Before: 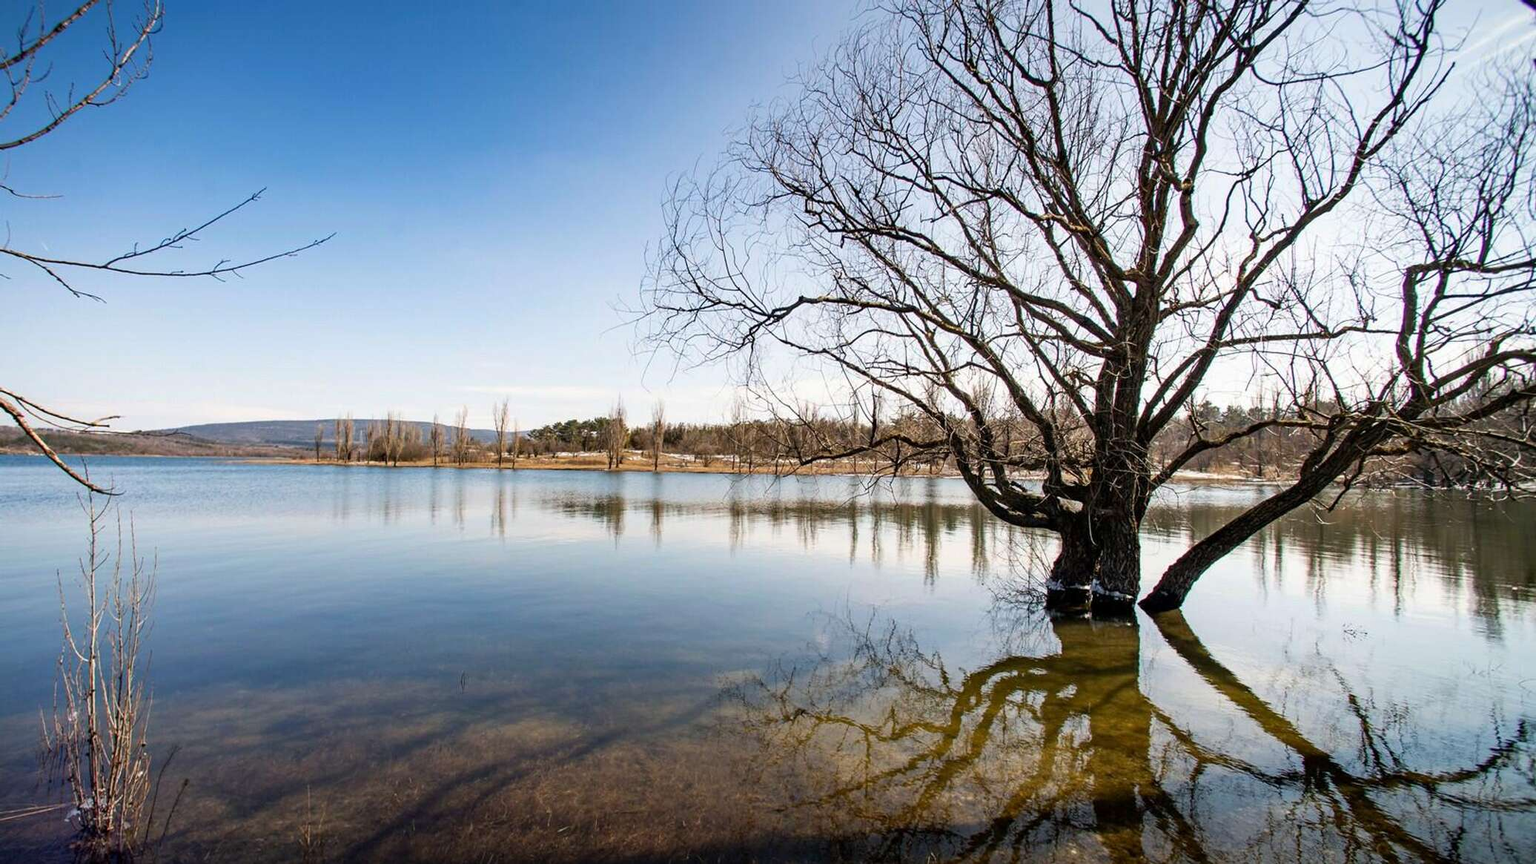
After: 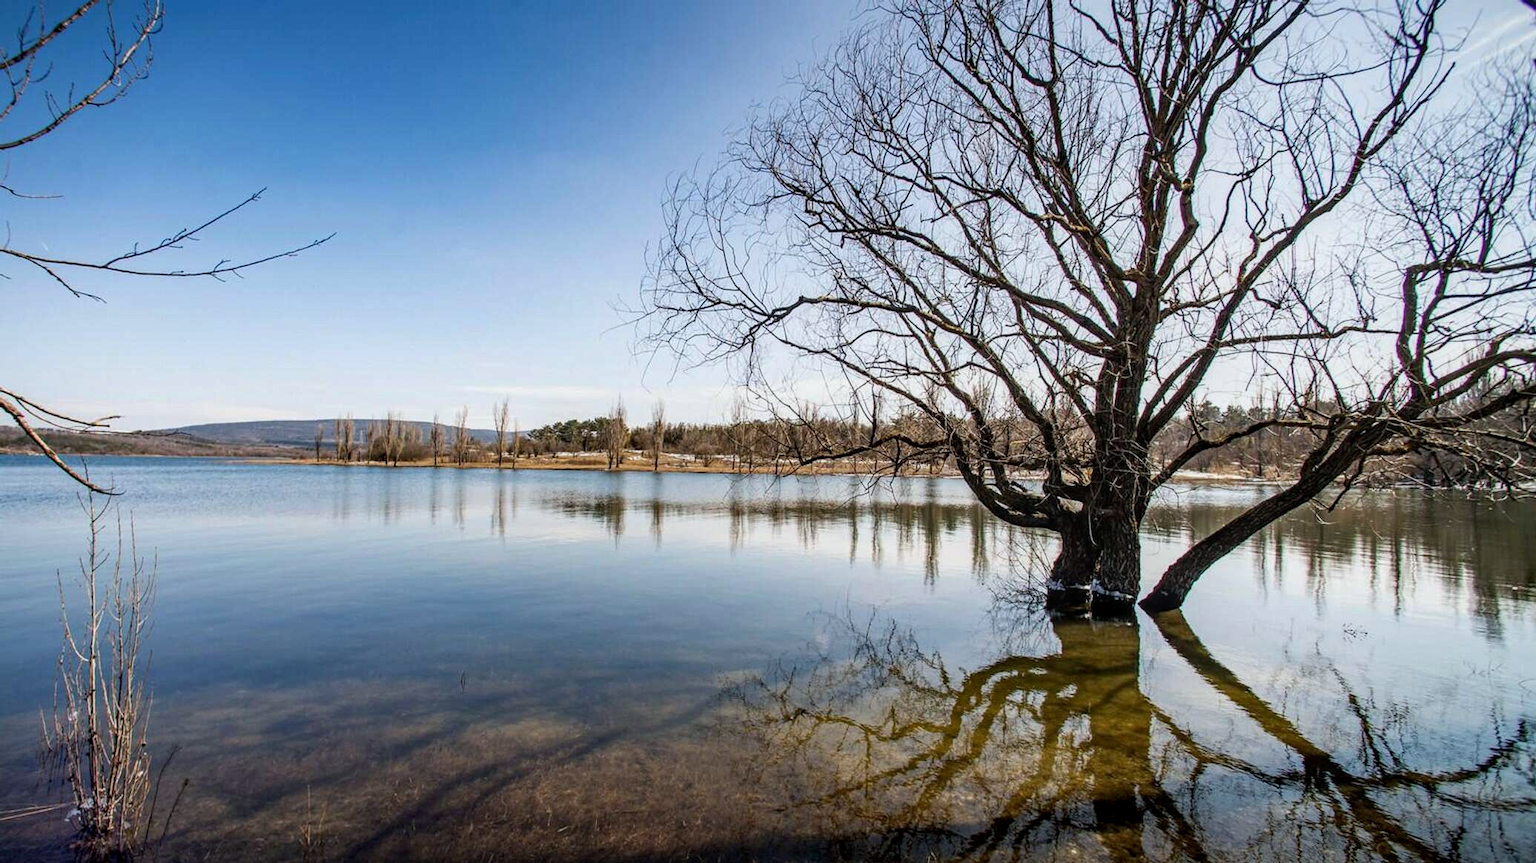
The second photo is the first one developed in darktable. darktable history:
local contrast: on, module defaults
exposure: exposure -0.157 EV, compensate highlight preservation false
white balance: red 0.982, blue 1.018
